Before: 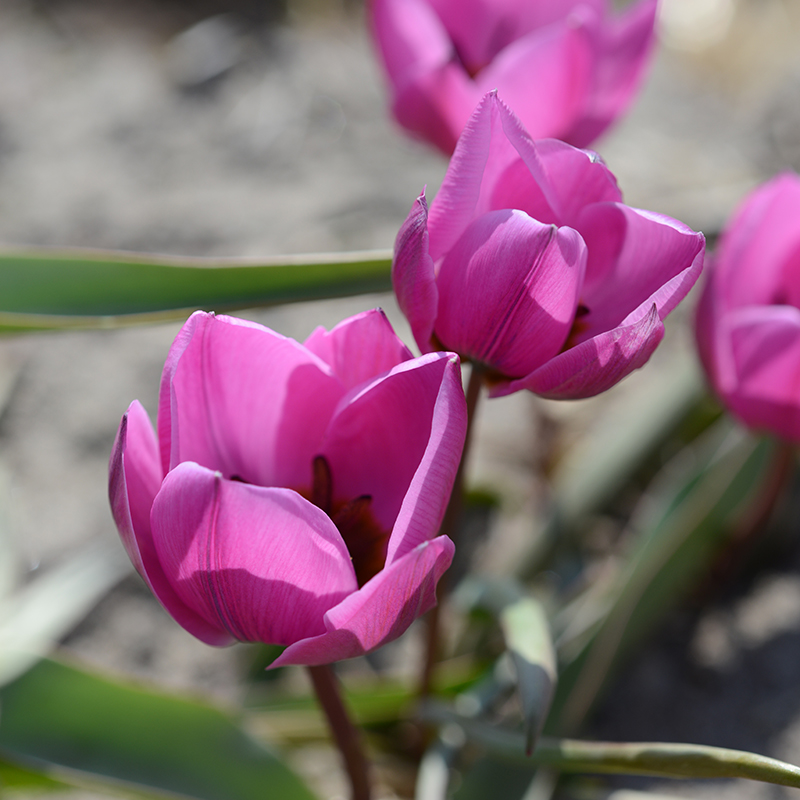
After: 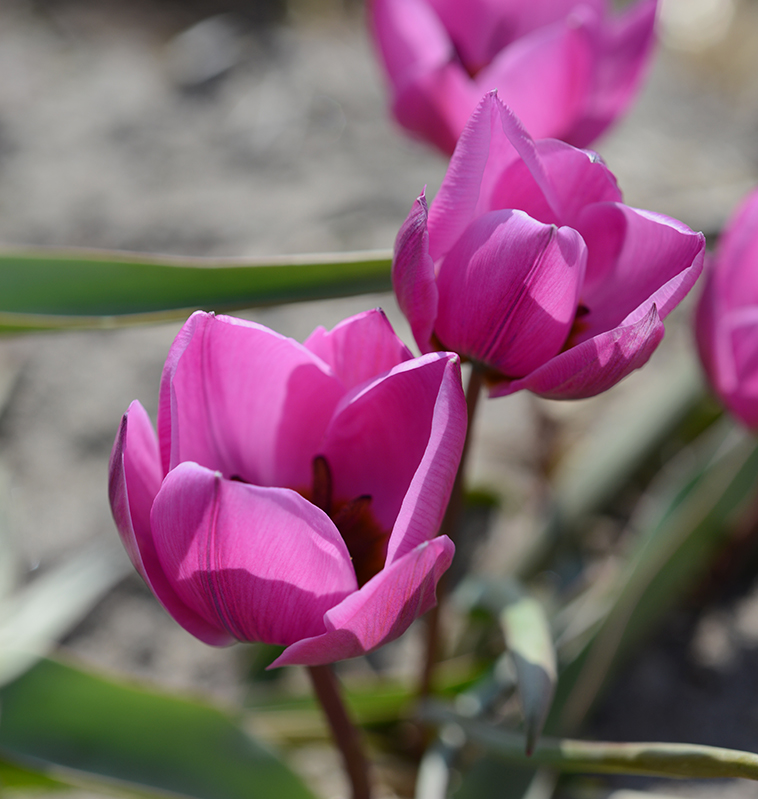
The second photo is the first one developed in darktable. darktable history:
shadows and highlights: white point adjustment -3.49, highlights -63.32, soften with gaussian
crop and rotate: left 0%, right 5.182%
